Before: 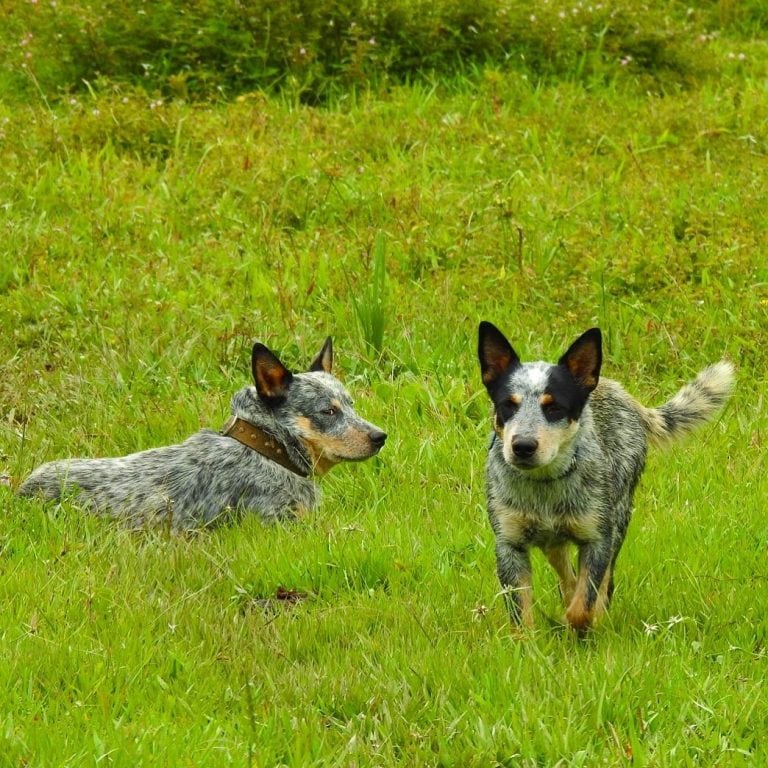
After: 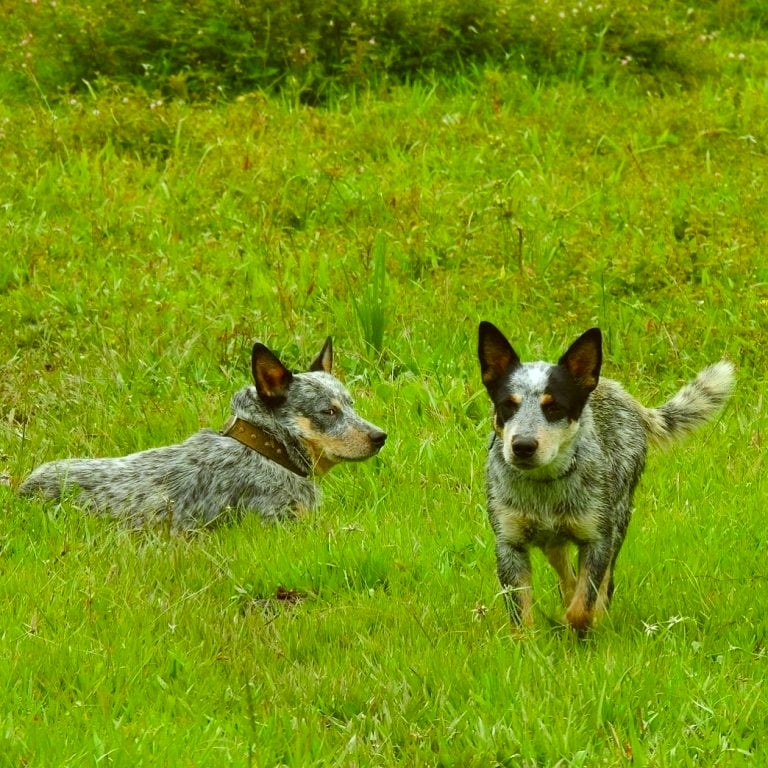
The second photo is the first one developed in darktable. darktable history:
color correction: highlights a* -1.42, highlights b* 9.97, shadows a* 0.539, shadows b* 19.57
color calibration: x 0.37, y 0.382, temperature 4308.35 K
